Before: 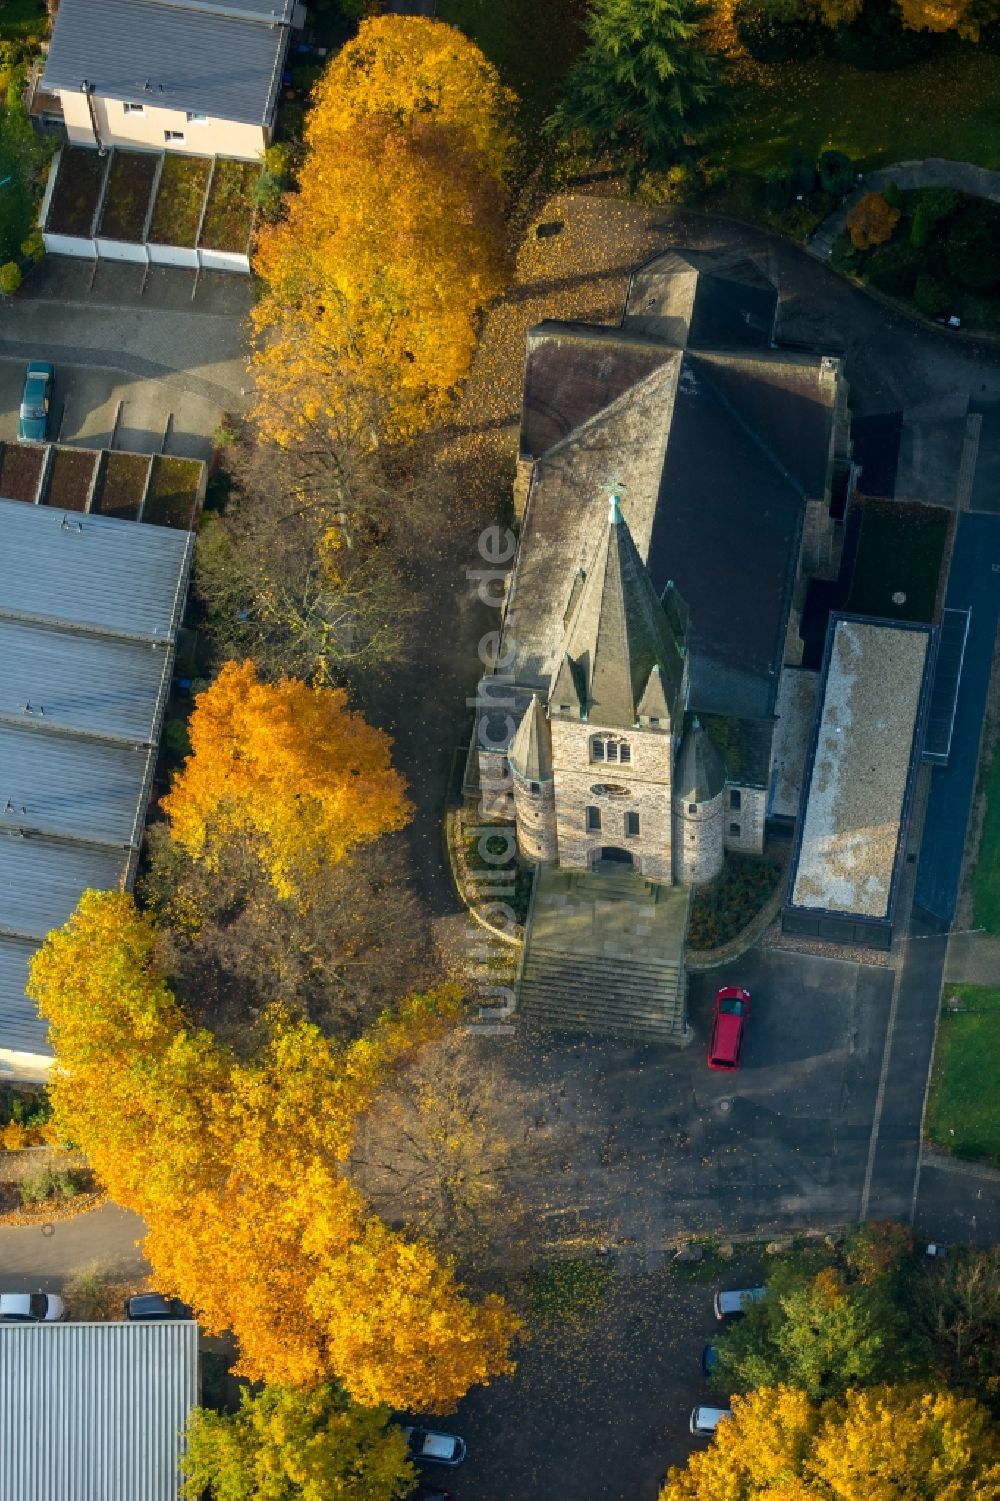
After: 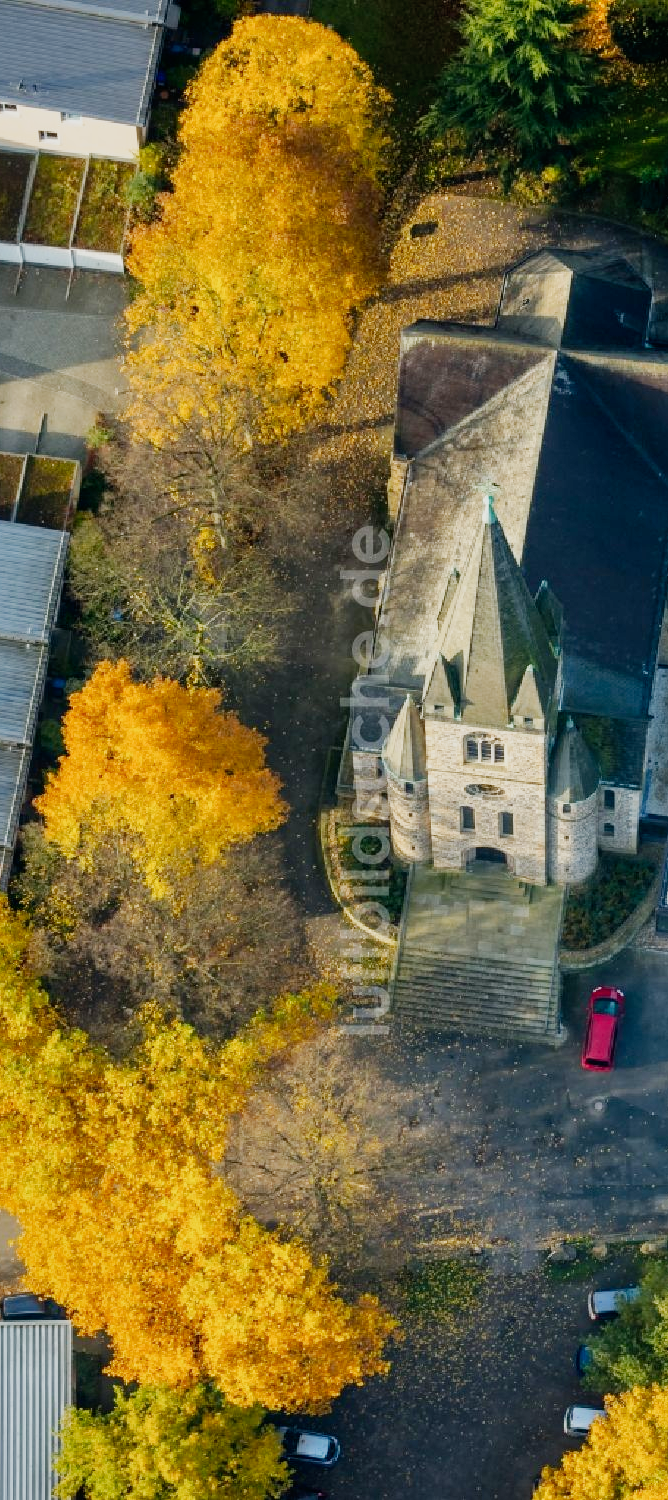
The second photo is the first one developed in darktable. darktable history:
crop and rotate: left 12.7%, right 20.467%
tone curve: curves: ch0 [(0, 0) (0.048, 0.024) (0.099, 0.082) (0.227, 0.255) (0.407, 0.482) (0.543, 0.634) (0.719, 0.77) (0.837, 0.843) (1, 0.906)]; ch1 [(0, 0) (0.3, 0.268) (0.404, 0.374) (0.475, 0.463) (0.501, 0.499) (0.514, 0.502) (0.551, 0.541) (0.643, 0.648) (0.682, 0.674) (0.802, 0.812) (1, 1)]; ch2 [(0, 0) (0.259, 0.207) (0.323, 0.311) (0.364, 0.368) (0.442, 0.461) (0.498, 0.498) (0.531, 0.528) (0.581, 0.602) (0.629, 0.659) (0.768, 0.728) (1, 1)], preserve colors none
shadows and highlights: radius 107.77, shadows 44.55, highlights -67.01, low approximation 0.01, soften with gaussian
